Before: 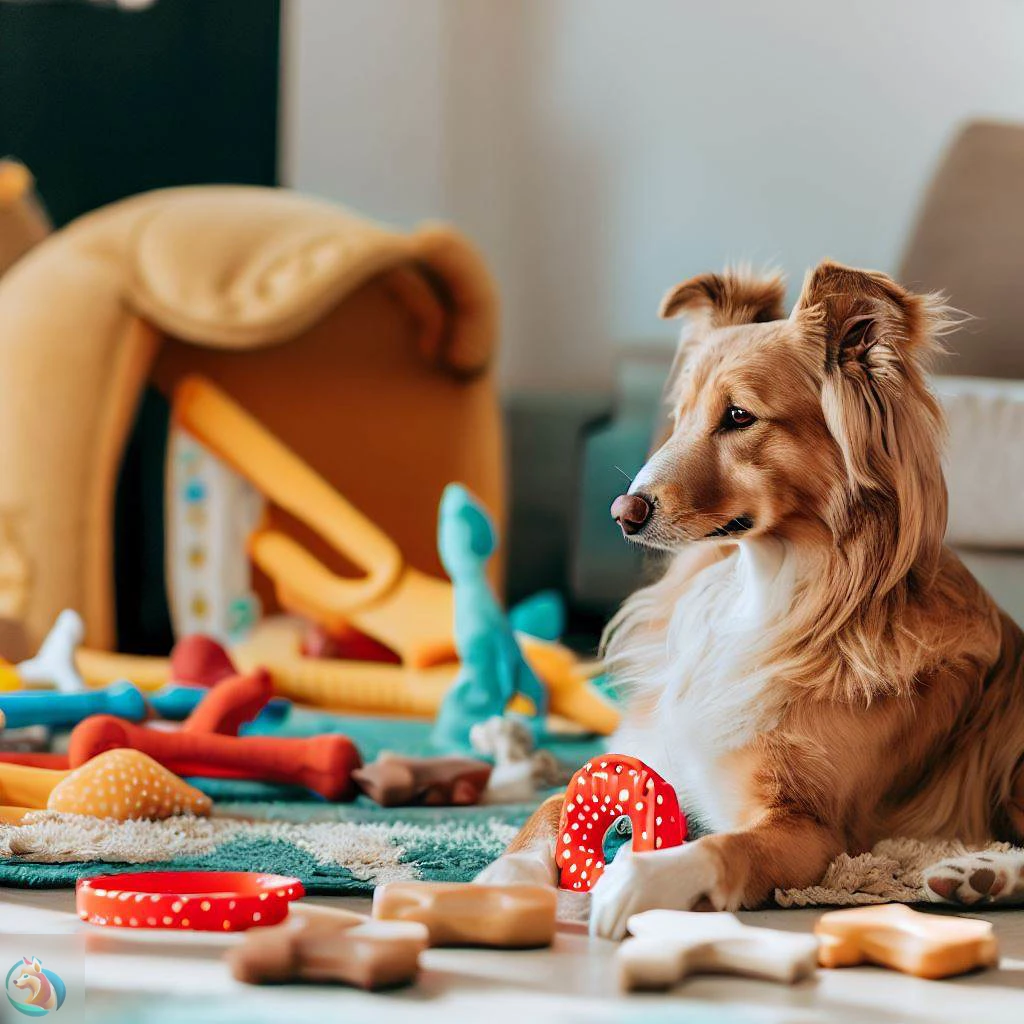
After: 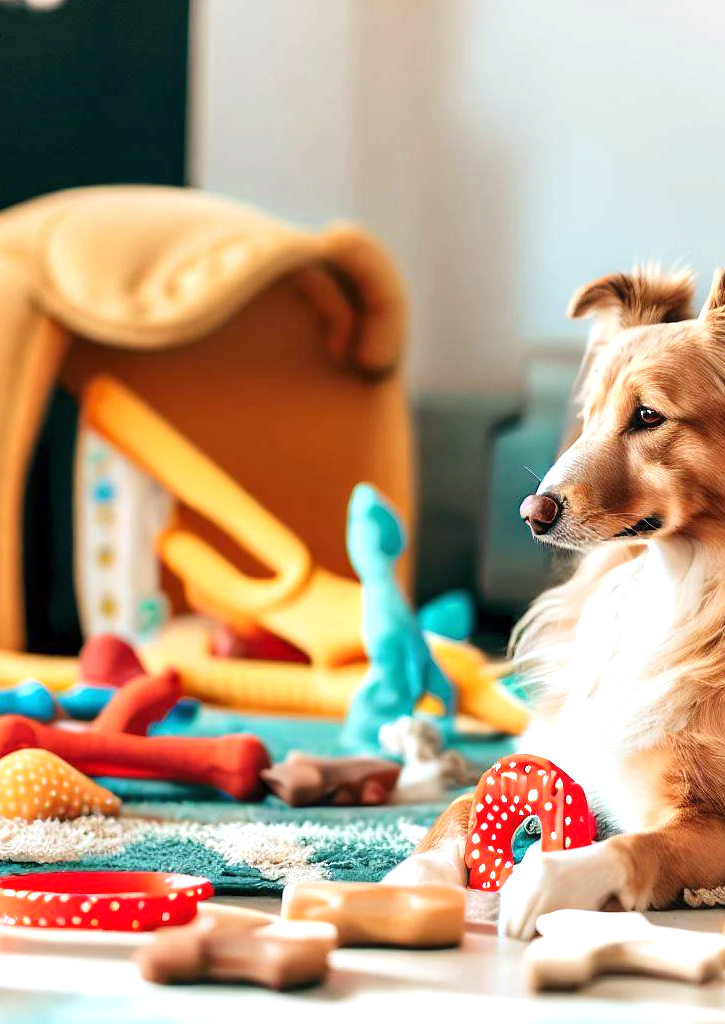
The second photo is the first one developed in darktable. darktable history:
exposure: exposure 0.727 EV, compensate highlight preservation false
crop and rotate: left 8.977%, right 20.215%
